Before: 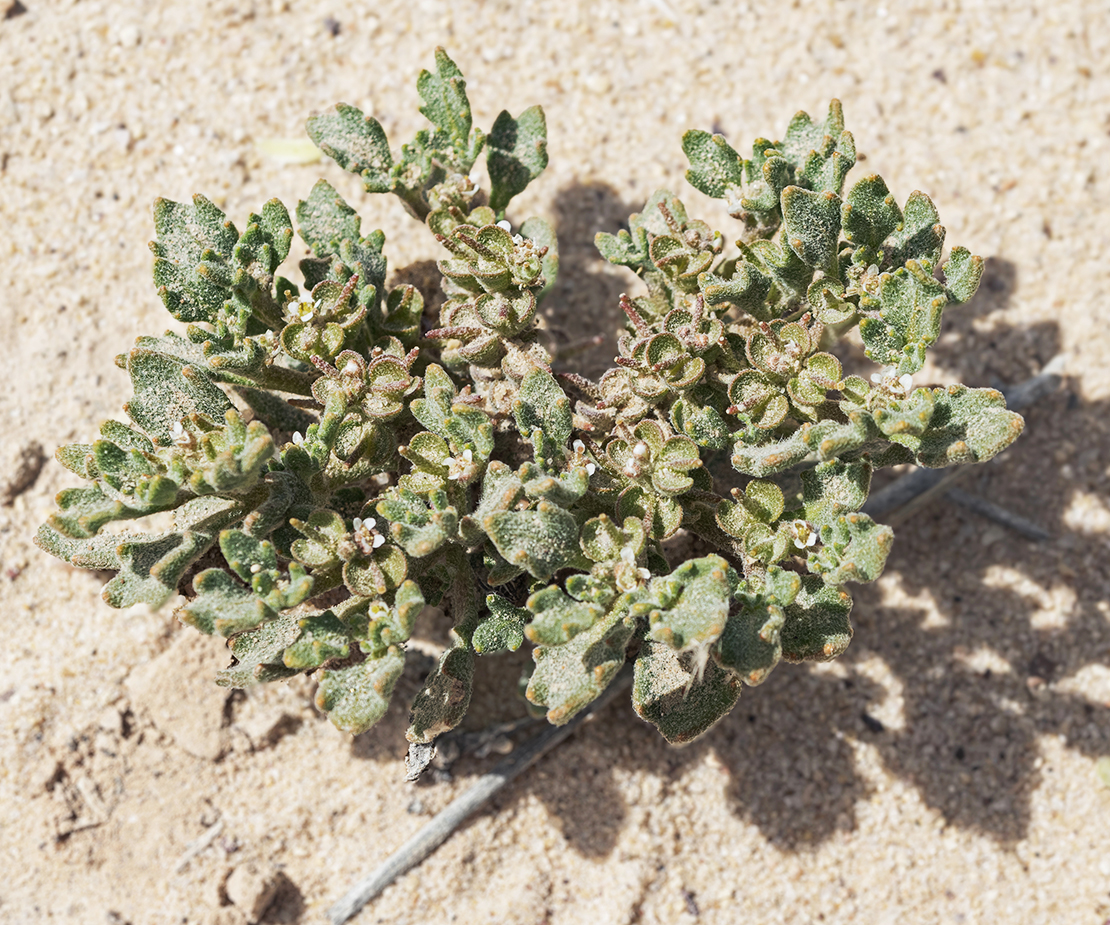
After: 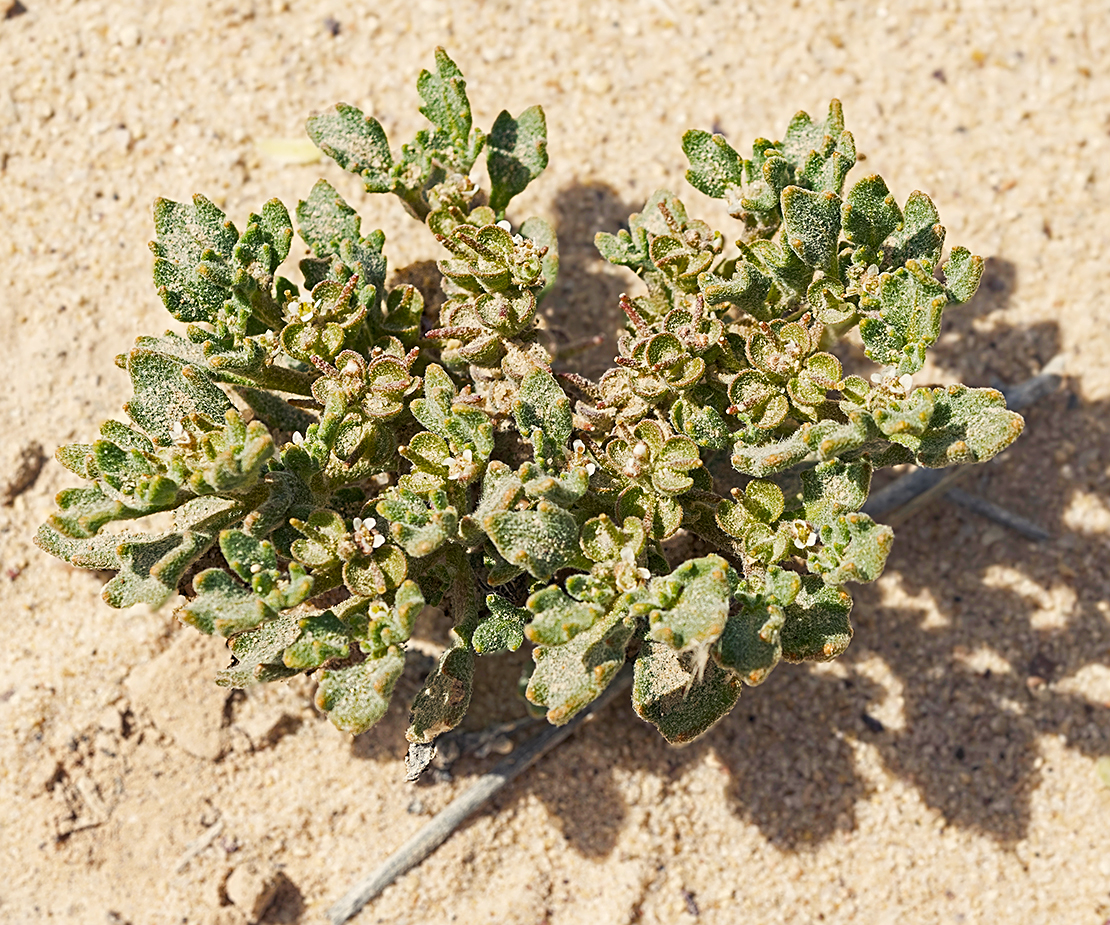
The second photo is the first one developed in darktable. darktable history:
sharpen: on, module defaults
color balance rgb: highlights gain › chroma 3.039%, highlights gain › hue 77.07°, perceptual saturation grading › global saturation 26.15%, perceptual saturation grading › highlights -27.996%, perceptual saturation grading › mid-tones 15.882%, perceptual saturation grading › shadows 33.265%, global vibrance 20%
